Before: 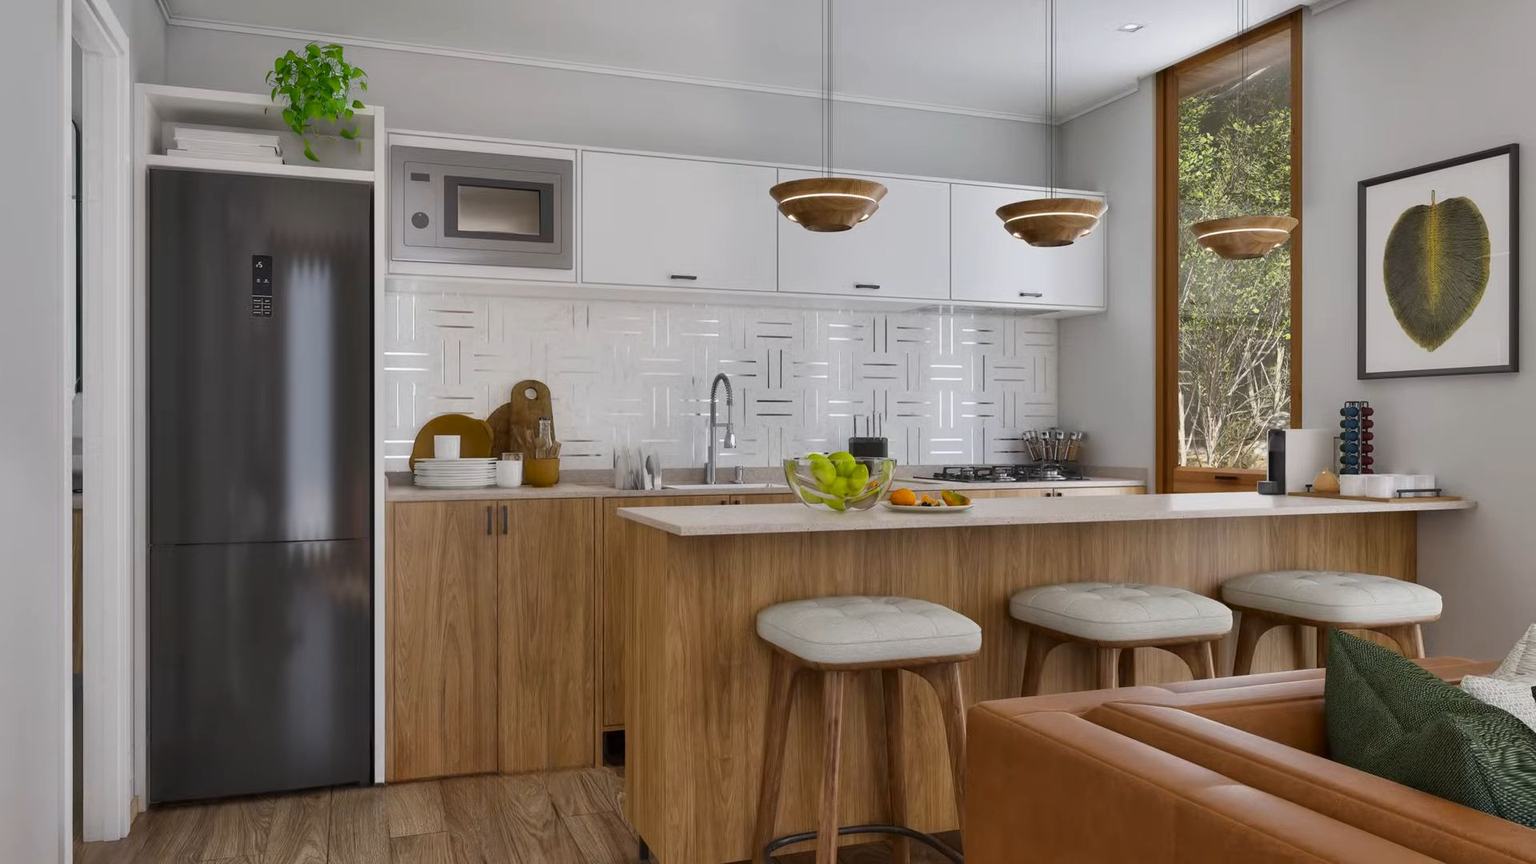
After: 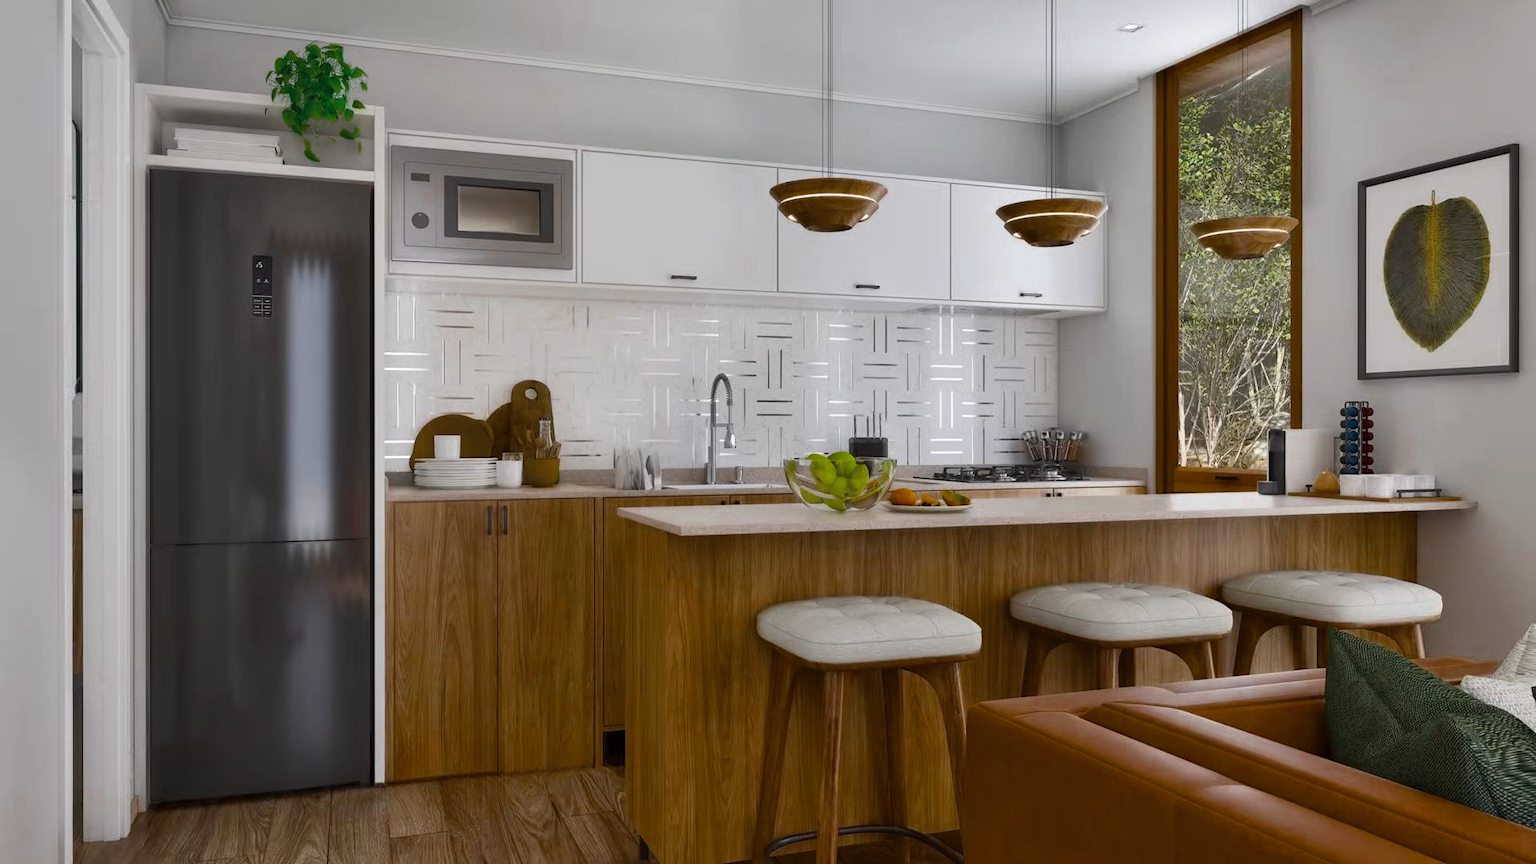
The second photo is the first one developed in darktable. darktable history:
color balance rgb: perceptual saturation grading › global saturation 30.188%, perceptual brilliance grading › highlights 4.382%, perceptual brilliance grading › shadows -10.265%, global vibrance 10.137%, saturation formula JzAzBz (2021)
color zones: curves: ch0 [(0, 0.5) (0.125, 0.4) (0.25, 0.5) (0.375, 0.4) (0.5, 0.4) (0.625, 0.6) (0.75, 0.6) (0.875, 0.5)]; ch1 [(0, 0.35) (0.125, 0.45) (0.25, 0.35) (0.375, 0.35) (0.5, 0.35) (0.625, 0.35) (0.75, 0.45) (0.875, 0.35)]; ch2 [(0, 0.6) (0.125, 0.5) (0.25, 0.5) (0.375, 0.6) (0.5, 0.6) (0.625, 0.5) (0.75, 0.5) (0.875, 0.5)]
